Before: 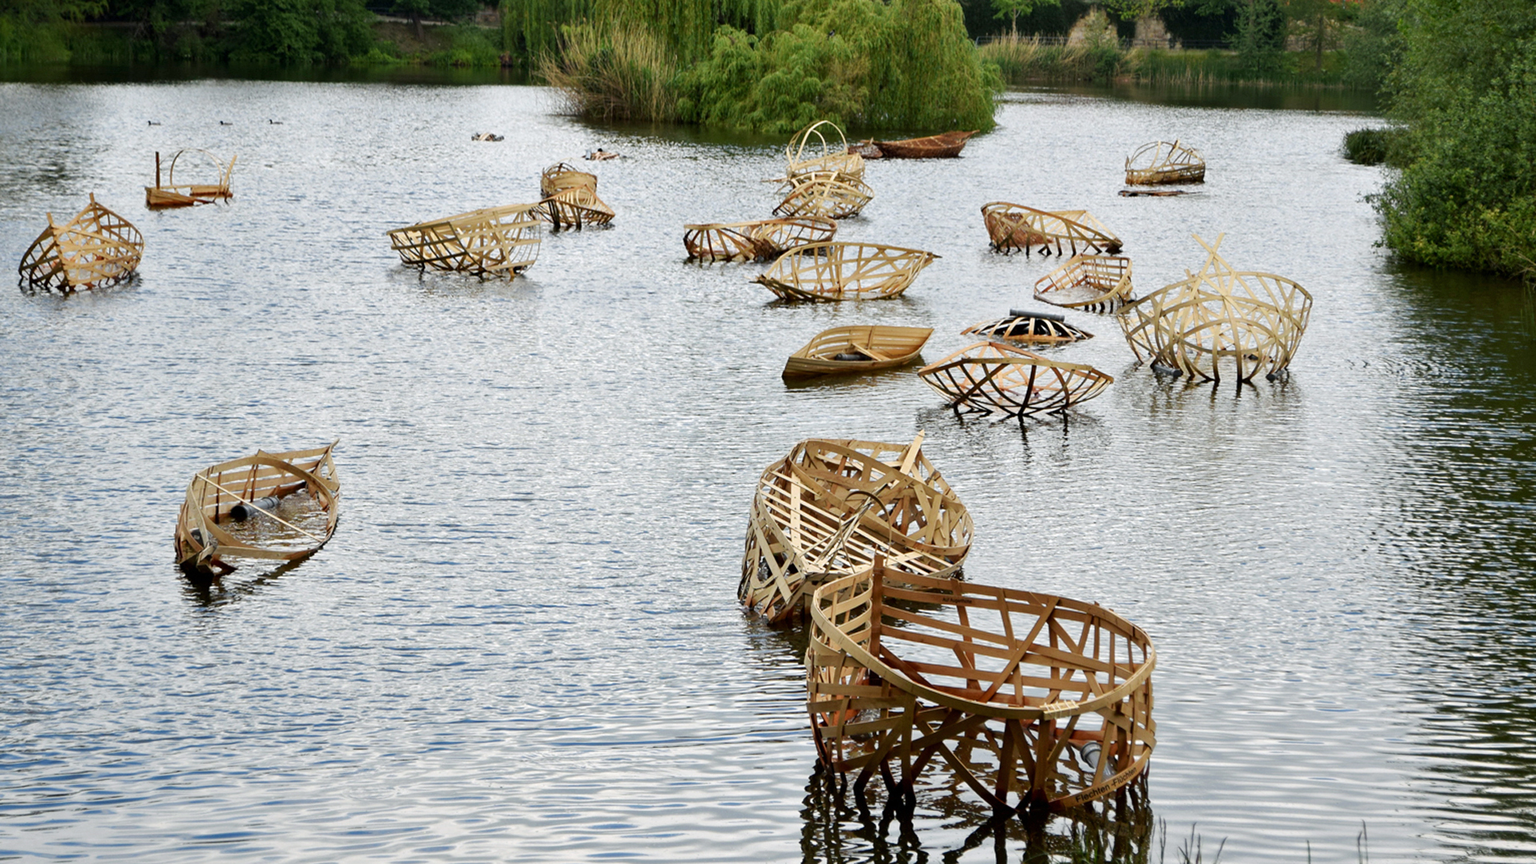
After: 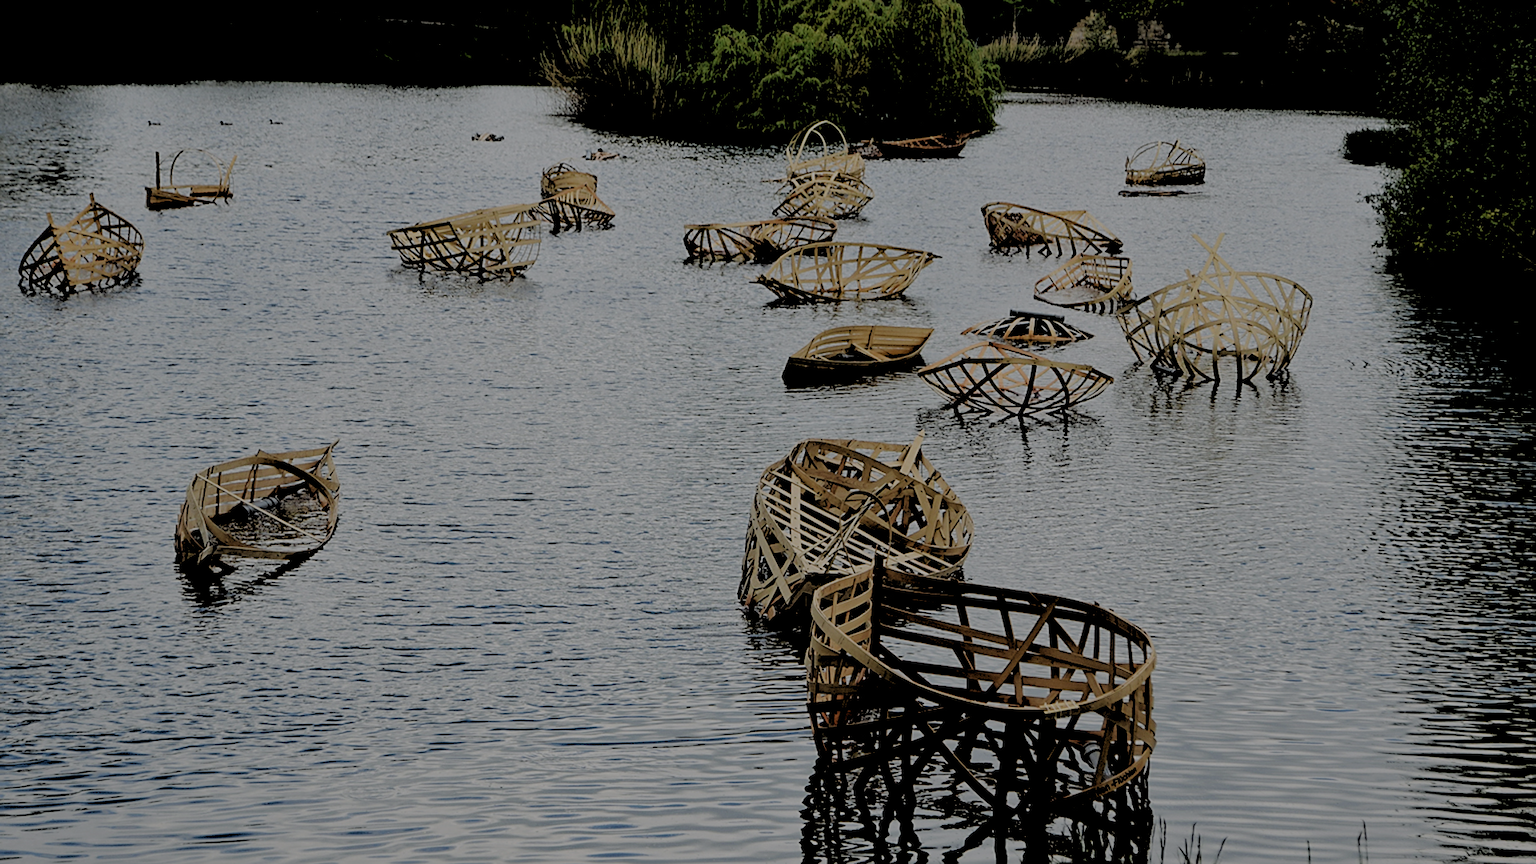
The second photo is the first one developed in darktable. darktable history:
exposure: exposure -2.002 EV, compensate highlight preservation false
rgb levels: levels [[0.027, 0.429, 0.996], [0, 0.5, 1], [0, 0.5, 1]]
filmic rgb: black relative exposure -7.65 EV, white relative exposure 4.56 EV, hardness 3.61
sharpen: on, module defaults
